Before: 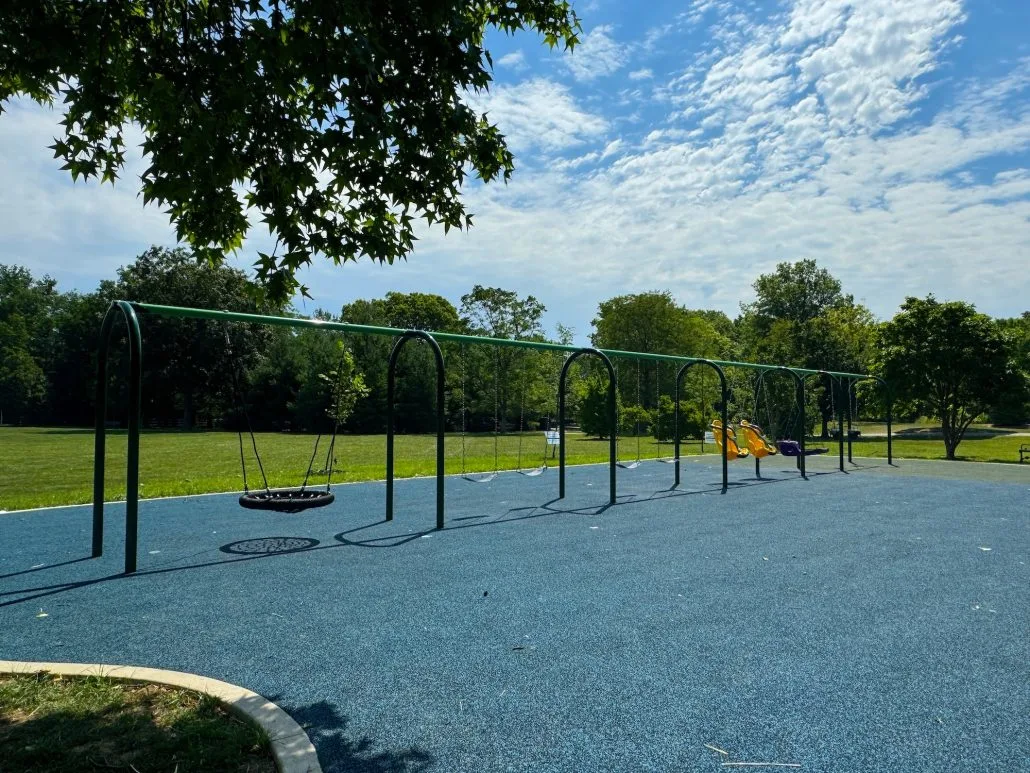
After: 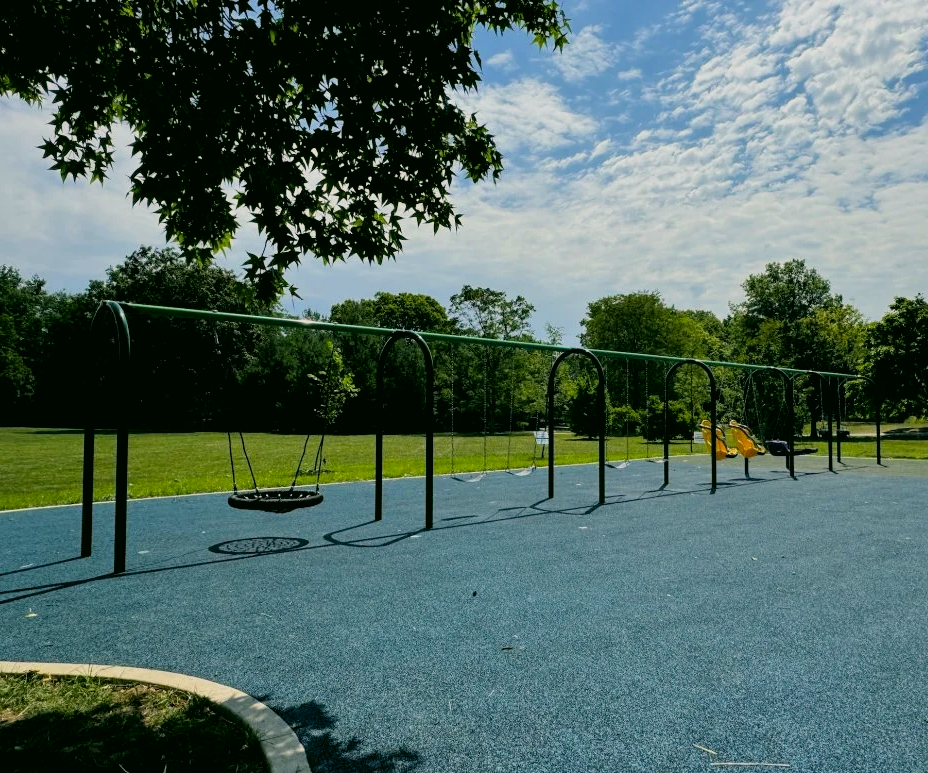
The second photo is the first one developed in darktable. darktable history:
filmic rgb: black relative exposure -5.83 EV, white relative exposure 3.4 EV, hardness 3.68
color correction: highlights a* 4.02, highlights b* 4.98, shadows a* -7.55, shadows b* 4.98
crop and rotate: left 1.088%, right 8.807%
exposure: exposure -0.05 EV
